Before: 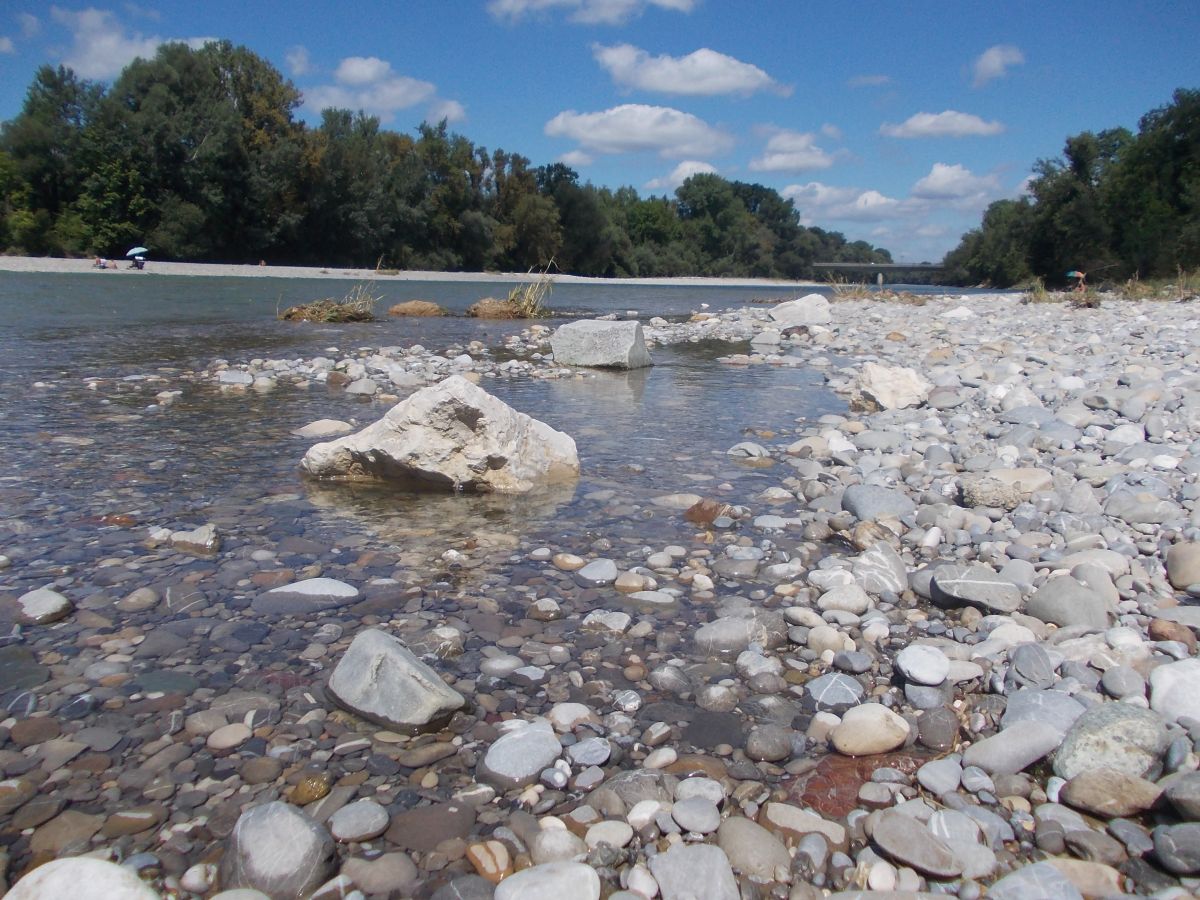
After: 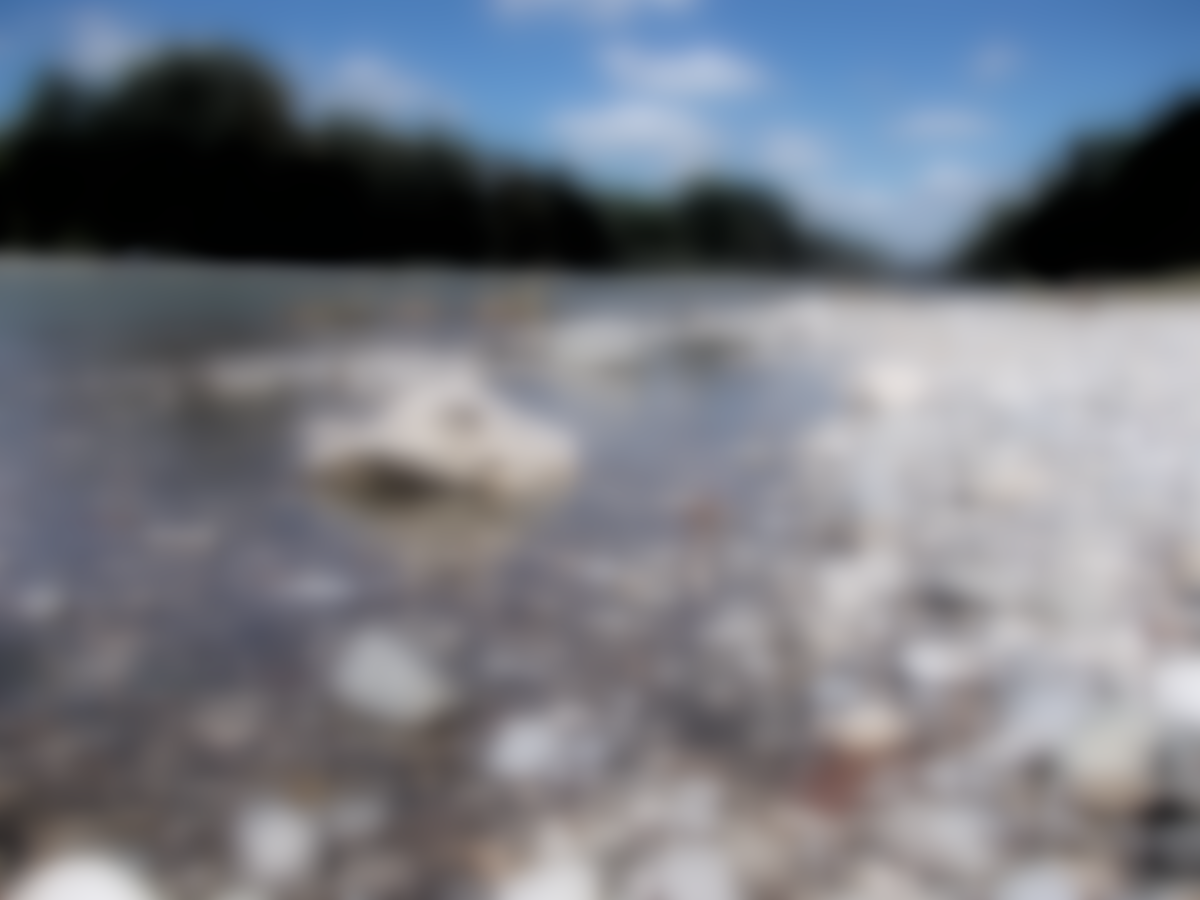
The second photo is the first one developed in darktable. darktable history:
lowpass: radius 16, unbound 0
filmic rgb: black relative exposure -3.64 EV, white relative exposure 2.44 EV, hardness 3.29
